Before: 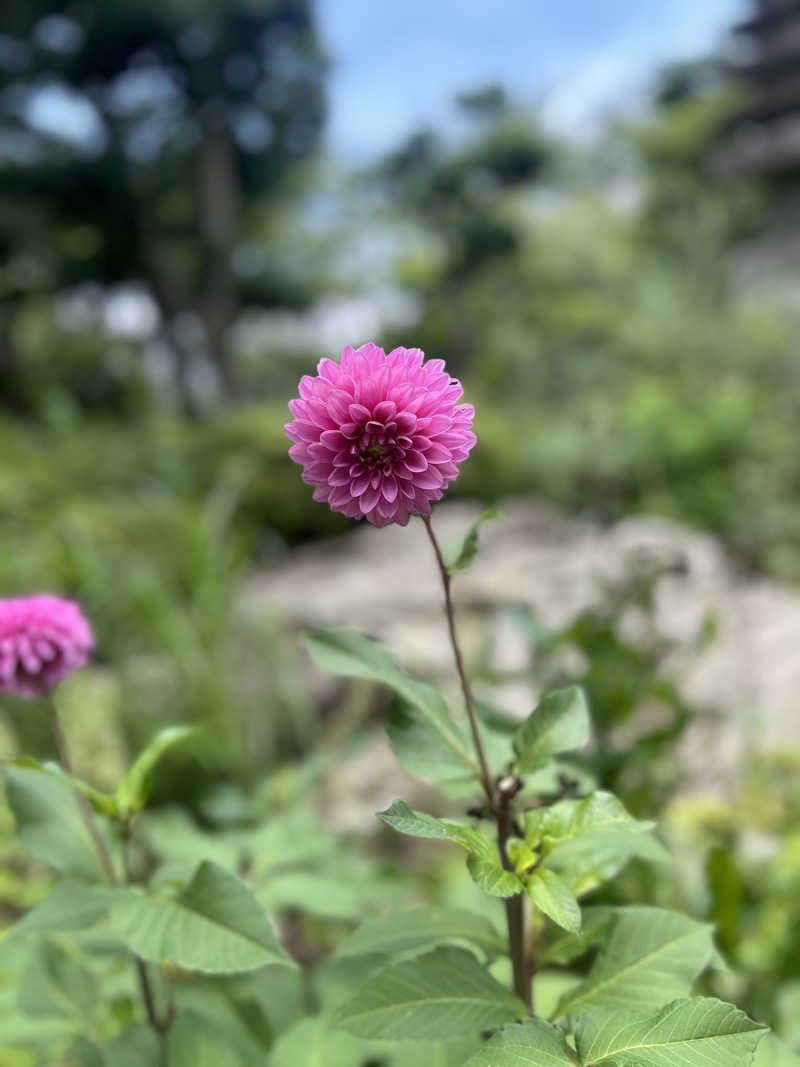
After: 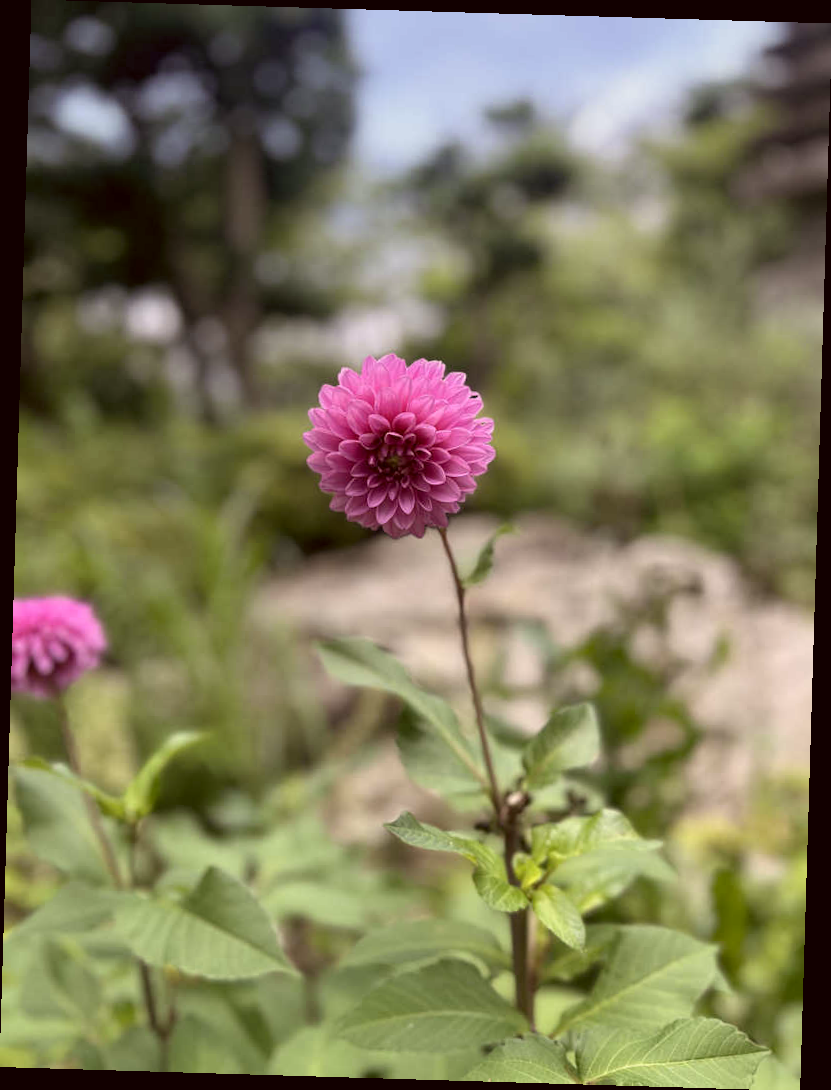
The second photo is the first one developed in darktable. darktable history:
rotate and perspective: rotation 1.72°, automatic cropping off
color correction: highlights a* 6.27, highlights b* 8.19, shadows a* 5.94, shadows b* 7.23, saturation 0.9
